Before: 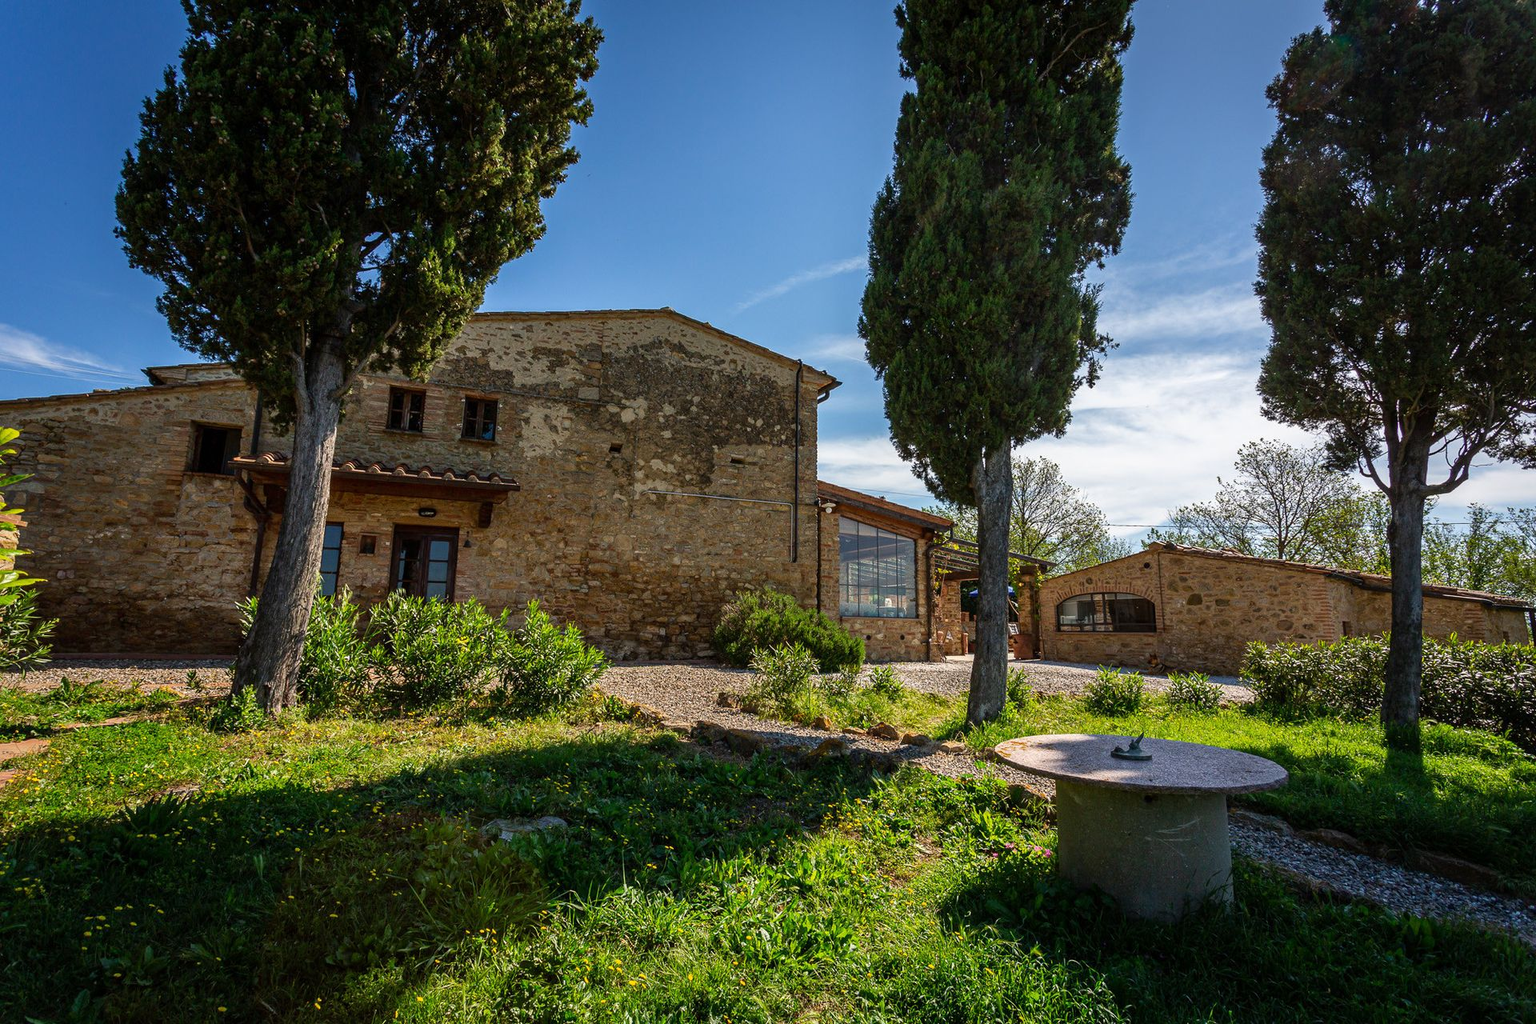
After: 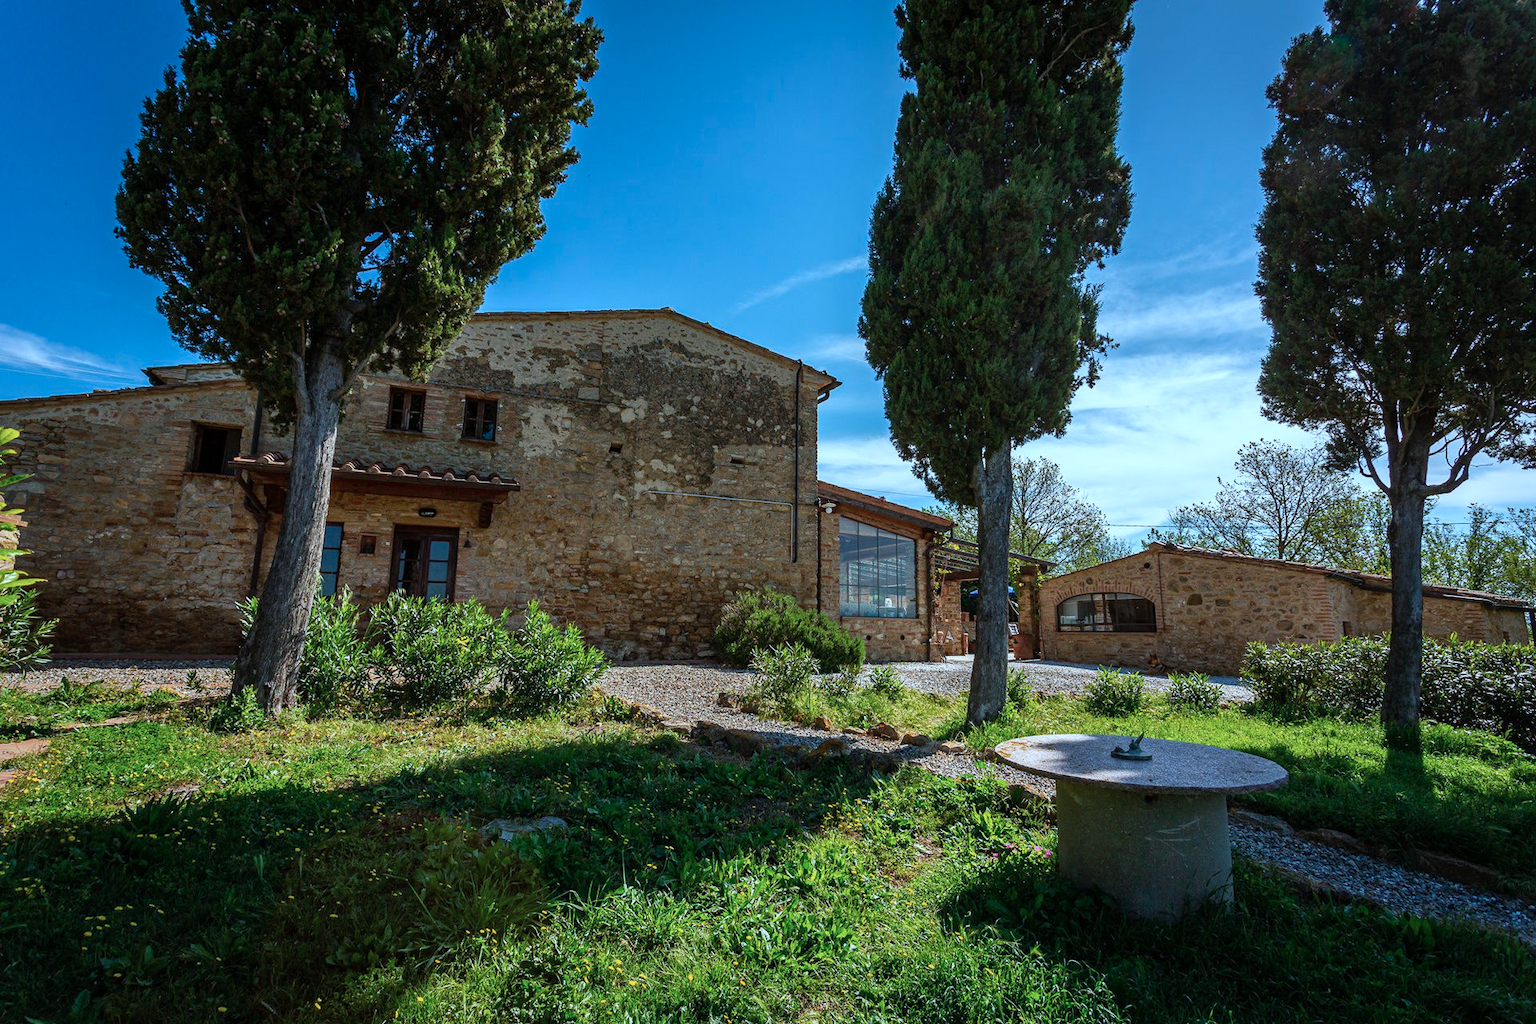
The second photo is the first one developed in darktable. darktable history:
tone equalizer: on, module defaults
color correction: highlights a* -9.73, highlights b* -21.22
